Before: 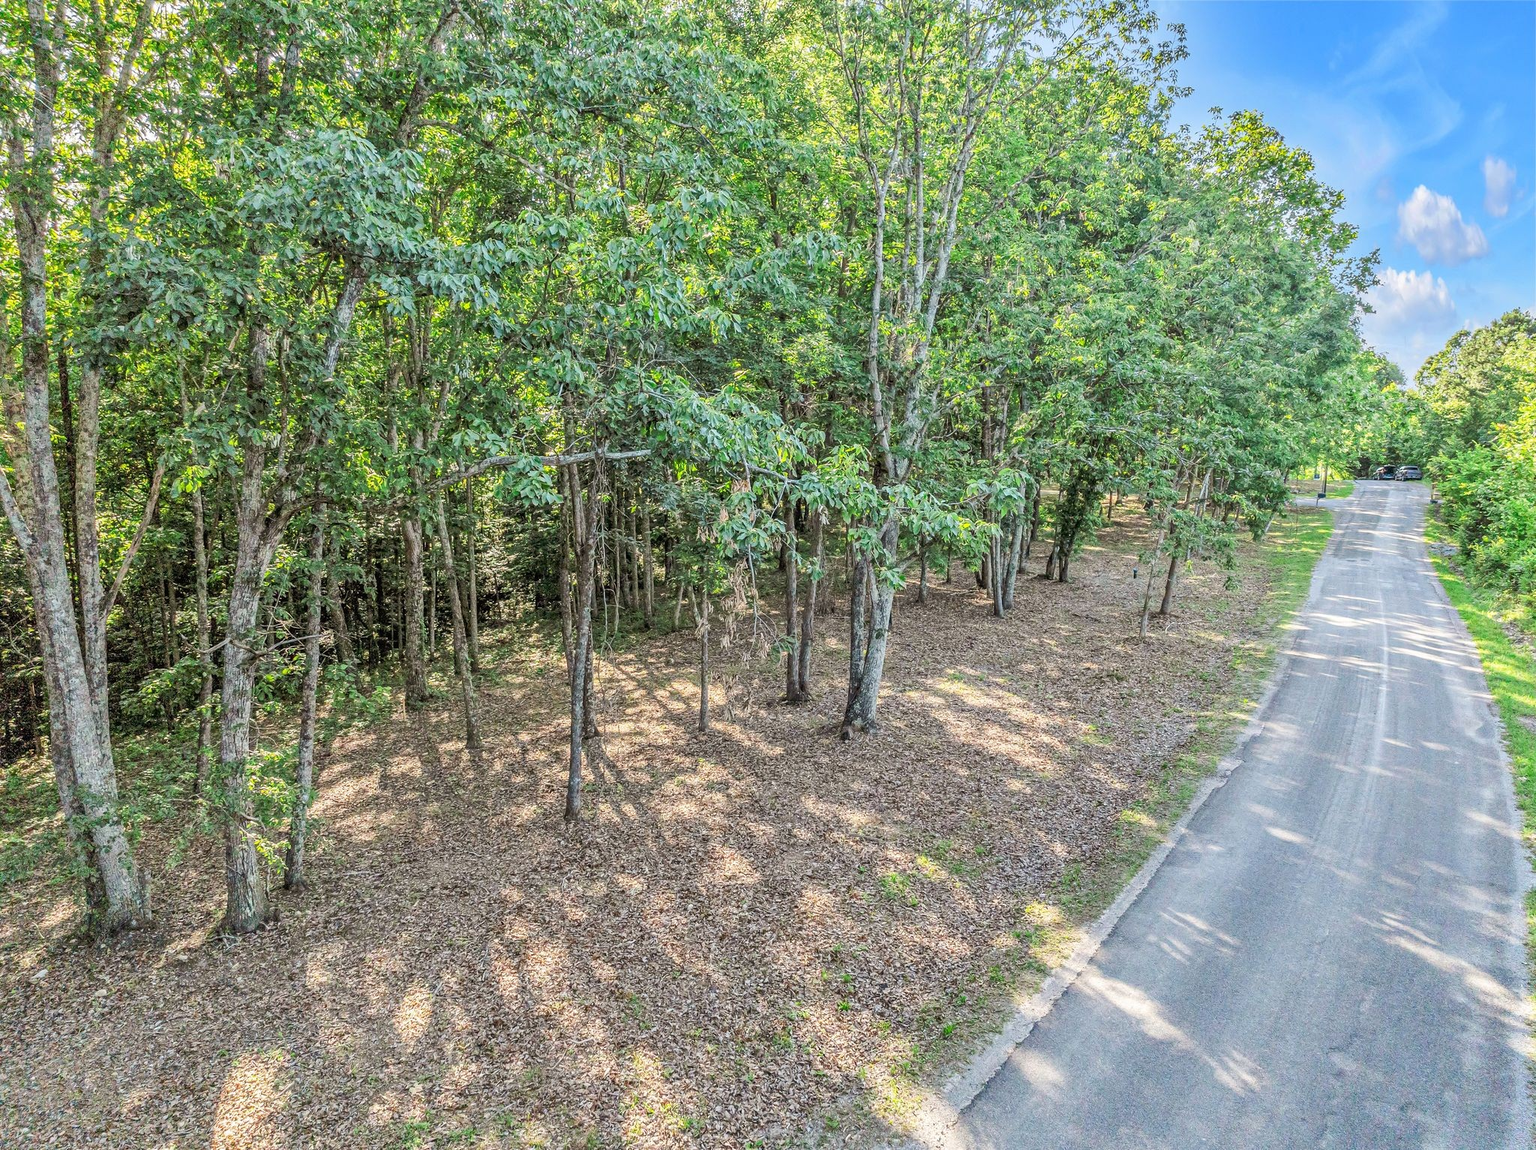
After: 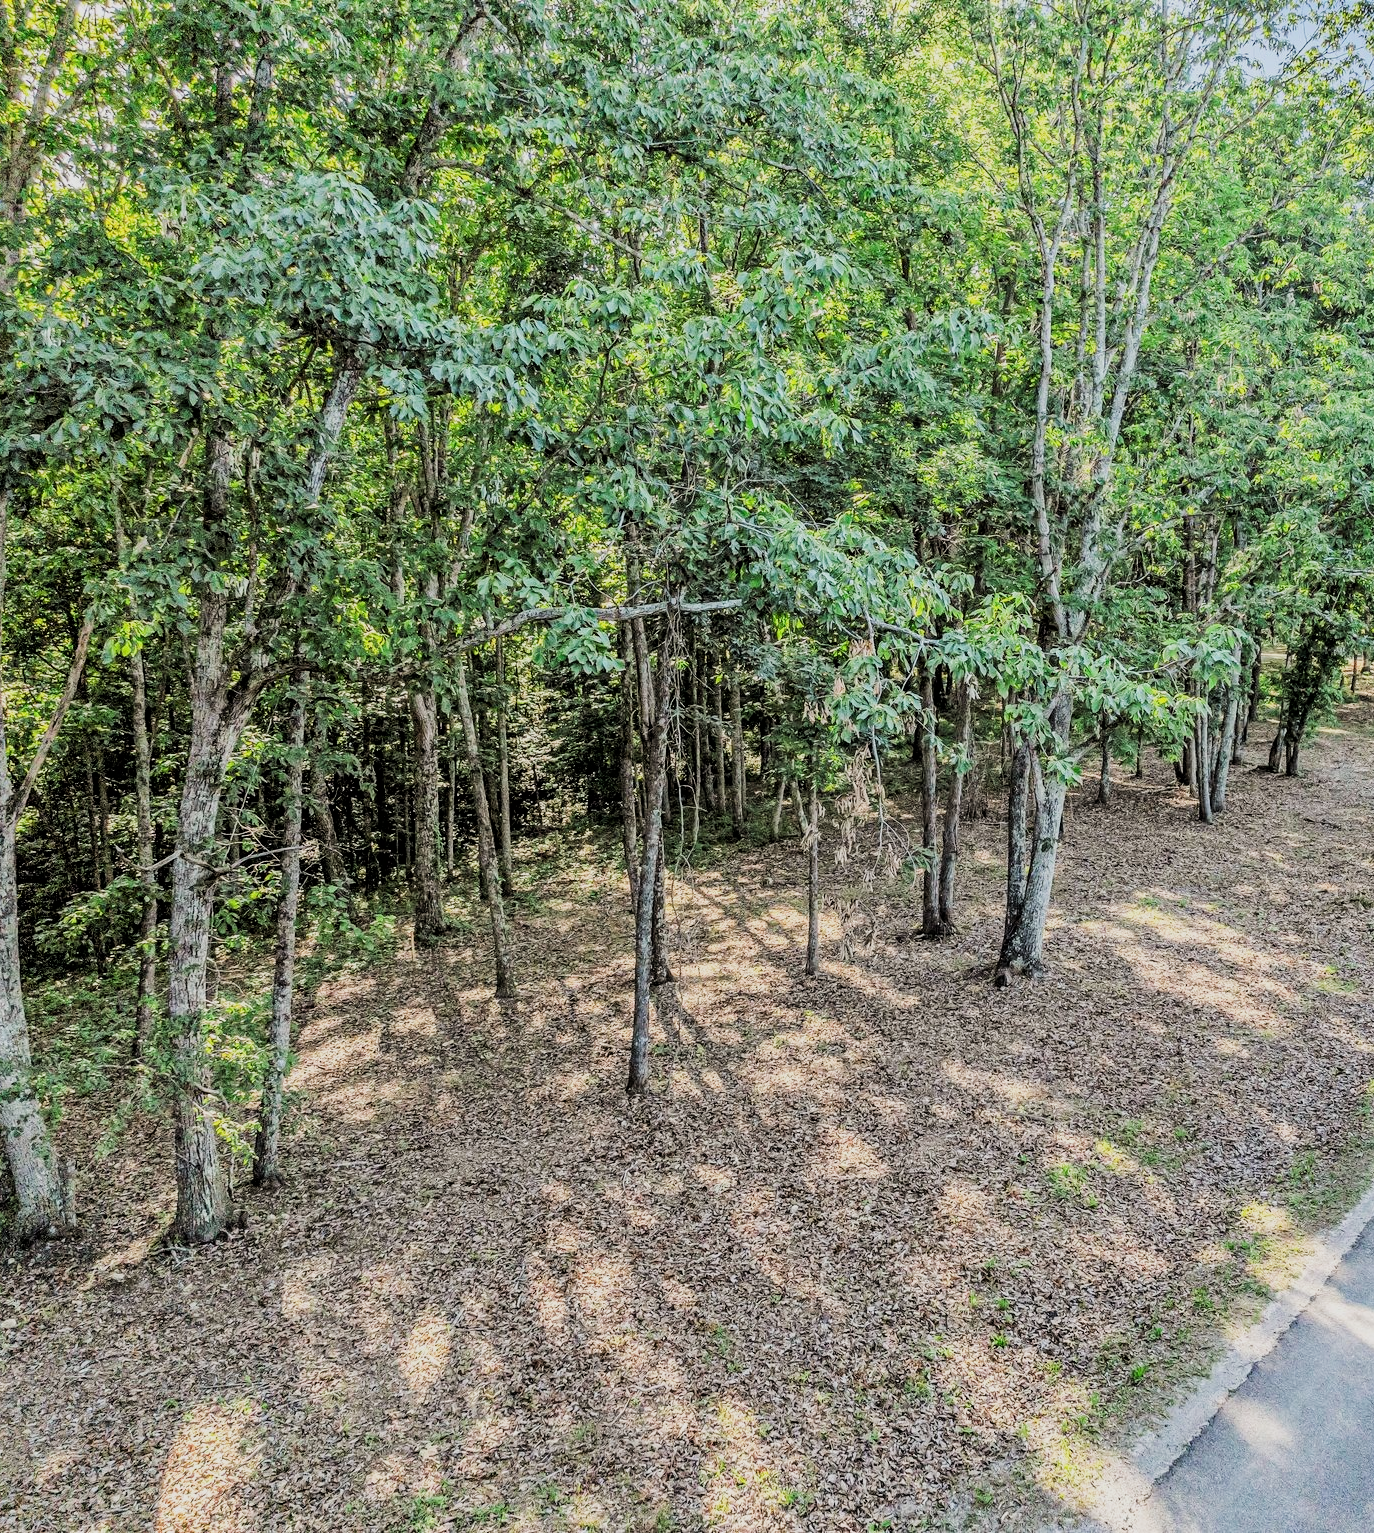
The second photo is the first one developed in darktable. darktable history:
crop and rotate: left 6.191%, right 26.694%
filmic rgb: black relative exposure -5 EV, white relative exposure 3.99 EV, hardness 2.9, contrast 1.297, highlights saturation mix -28.5%
